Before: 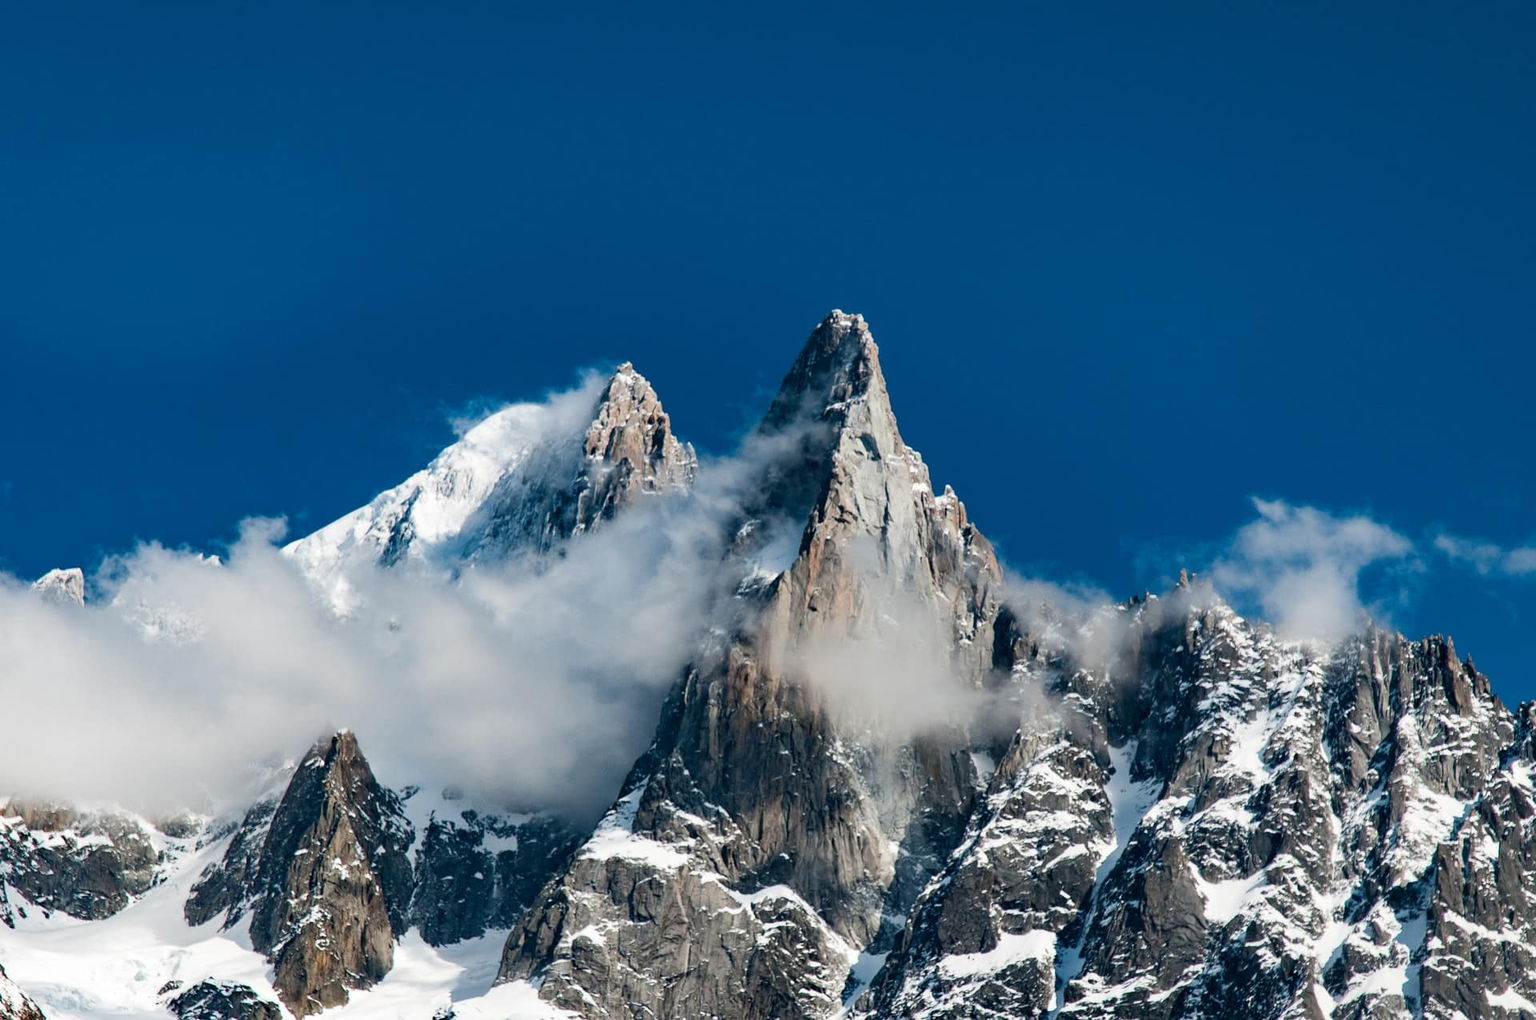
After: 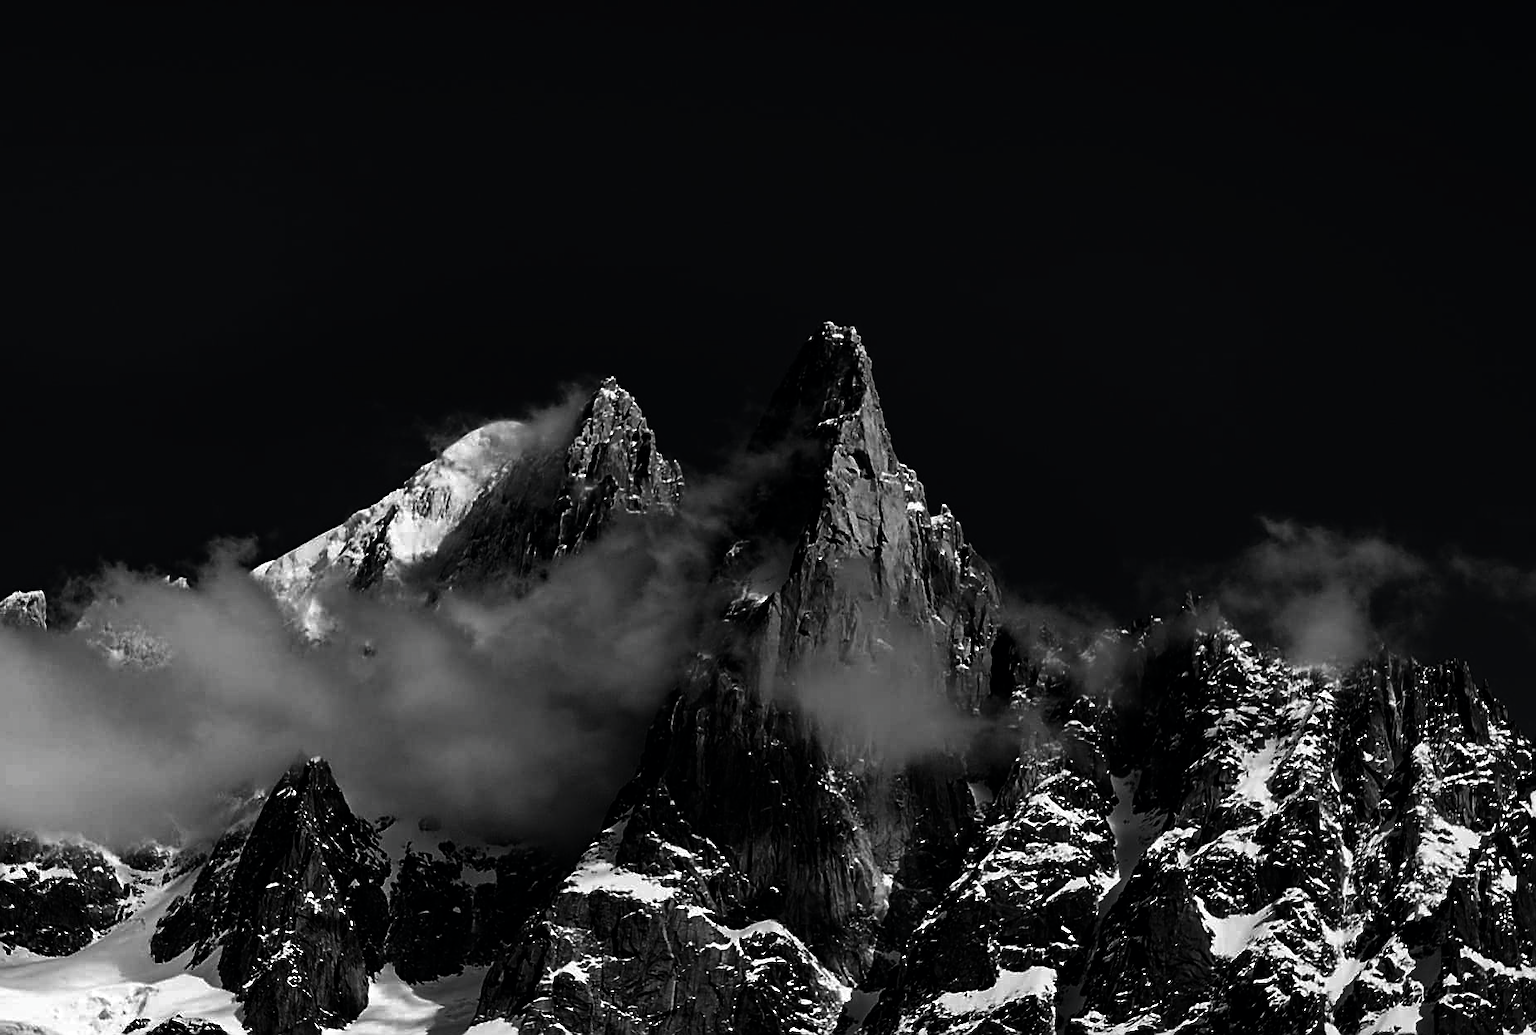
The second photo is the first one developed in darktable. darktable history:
haze removal: adaptive false
color calibration: x 0.355, y 0.369, temperature 4745.71 K
contrast brightness saturation: contrast 0.019, brightness -1, saturation -0.98
sharpen: on, module defaults
crop and rotate: left 2.553%, right 1.194%, bottom 2.241%
